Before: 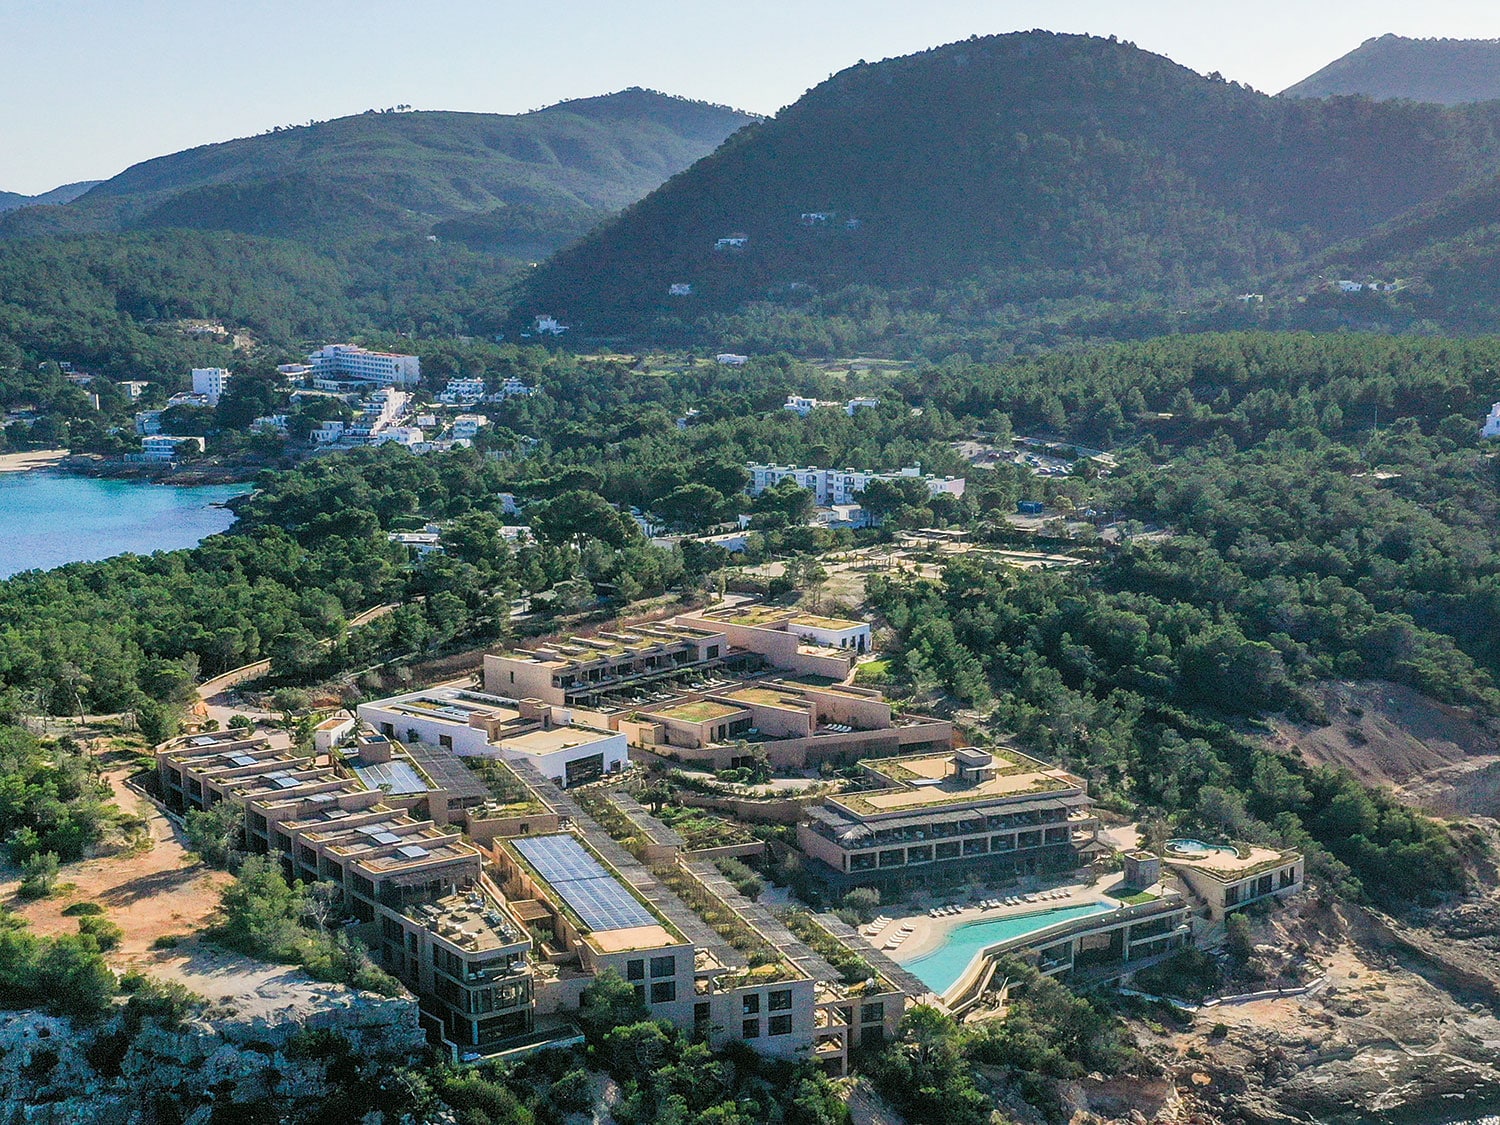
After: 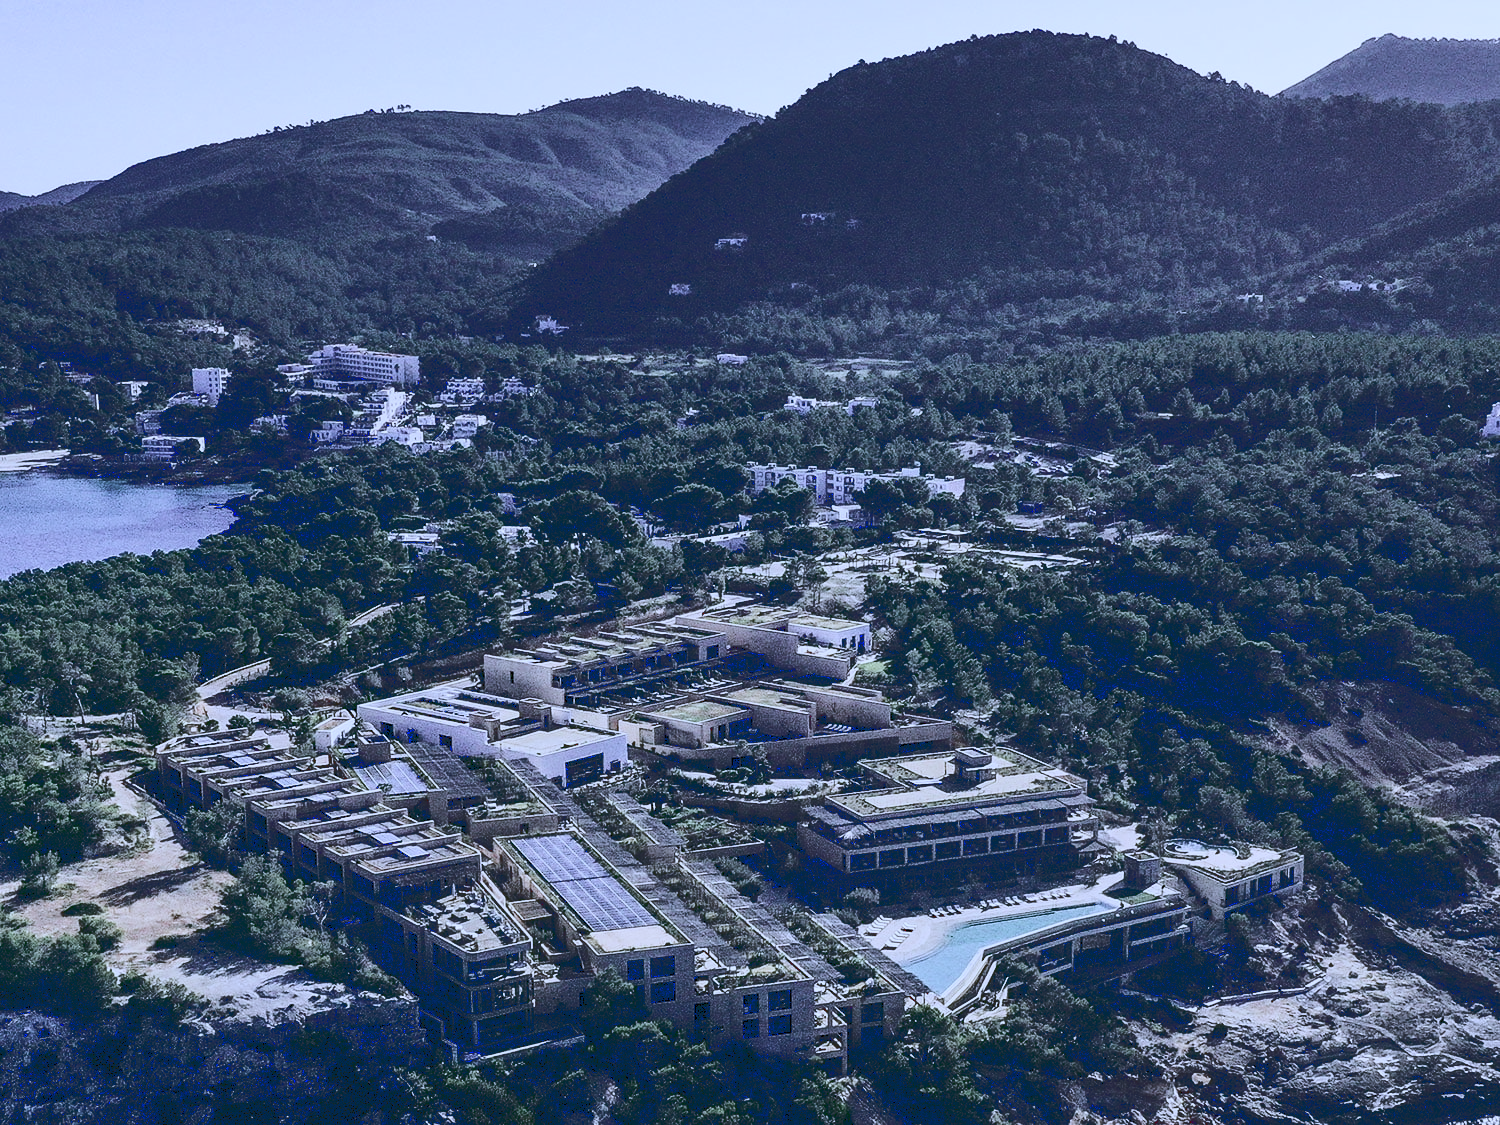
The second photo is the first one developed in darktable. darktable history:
contrast brightness saturation: contrast 0.289
exposure: exposure -0.57 EV, compensate highlight preservation false
color calibration: illuminant custom, x 0.461, y 0.429, temperature 2598.57 K
color zones: curves: ch1 [(0, 0.34) (0.143, 0.164) (0.286, 0.152) (0.429, 0.176) (0.571, 0.173) (0.714, 0.188) (0.857, 0.199) (1, 0.34)]
tone curve: curves: ch0 [(0, 0) (0.003, 0.139) (0.011, 0.14) (0.025, 0.138) (0.044, 0.14) (0.069, 0.149) (0.1, 0.161) (0.136, 0.179) (0.177, 0.203) (0.224, 0.245) (0.277, 0.302) (0.335, 0.382) (0.399, 0.461) (0.468, 0.546) (0.543, 0.614) (0.623, 0.687) (0.709, 0.758) (0.801, 0.84) (0.898, 0.912) (1, 1)], color space Lab, linked channels, preserve colors none
haze removal: compatibility mode true, adaptive false
